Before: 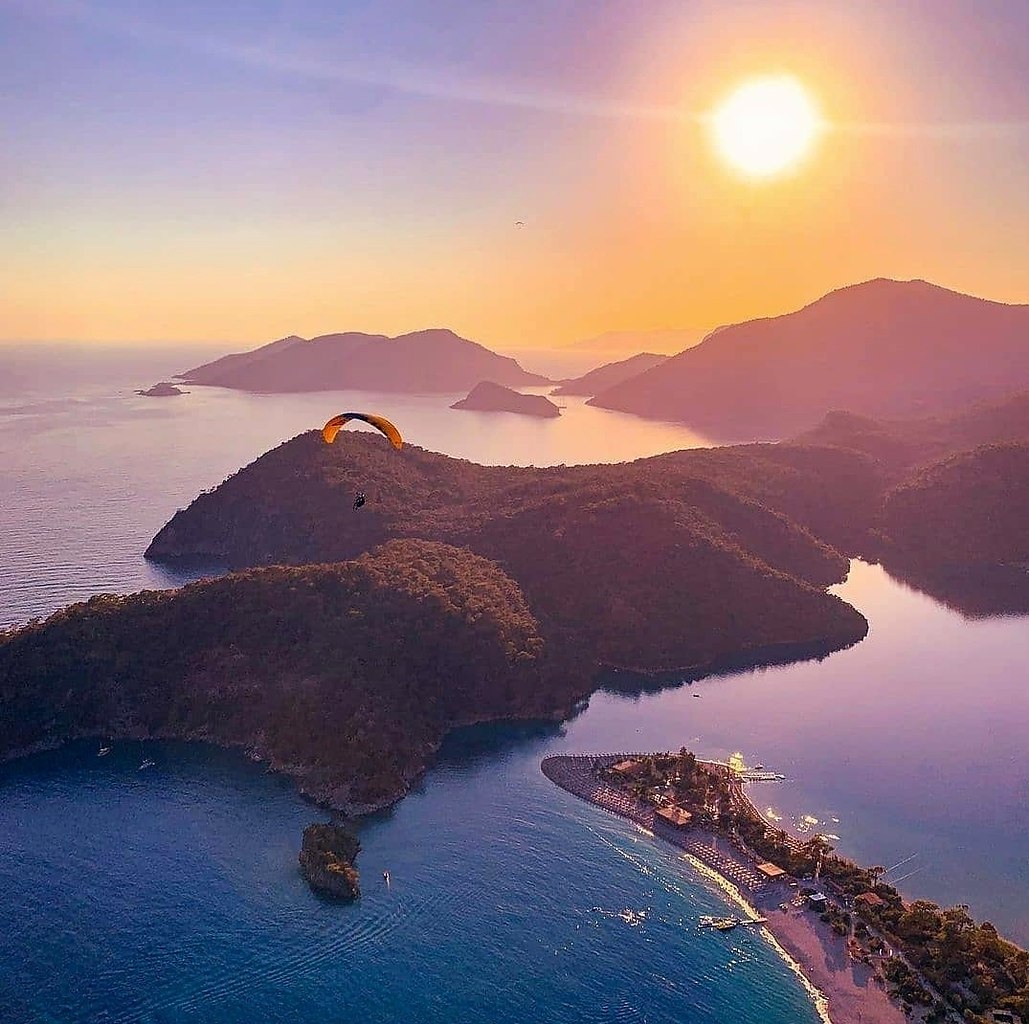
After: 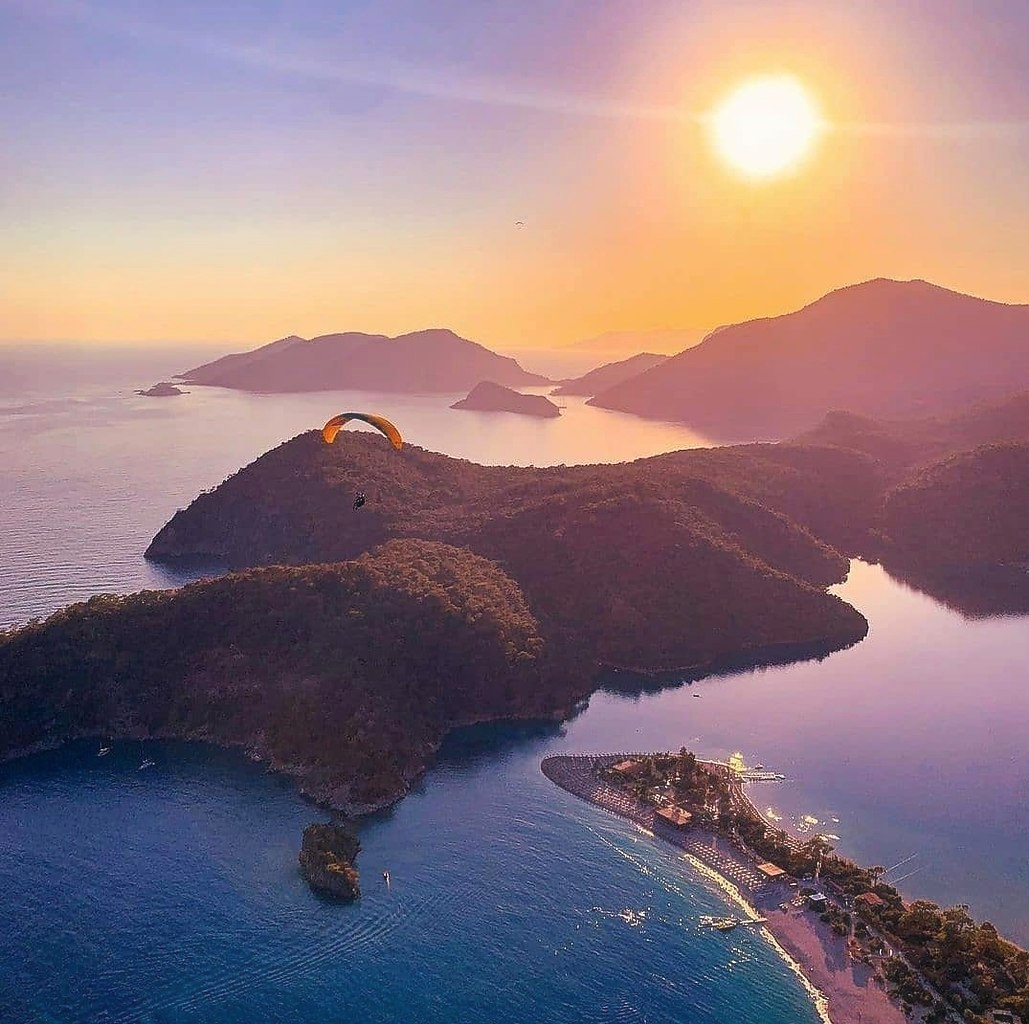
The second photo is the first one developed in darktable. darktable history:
haze removal: strength -0.054, compatibility mode true, adaptive false
